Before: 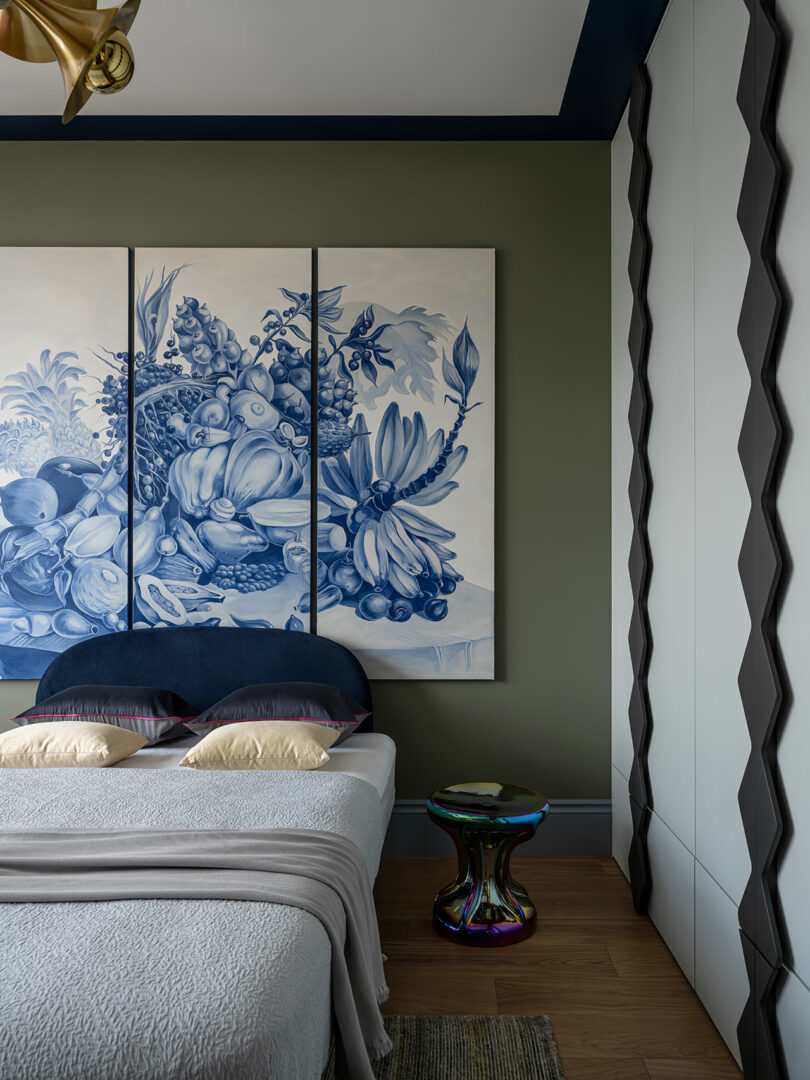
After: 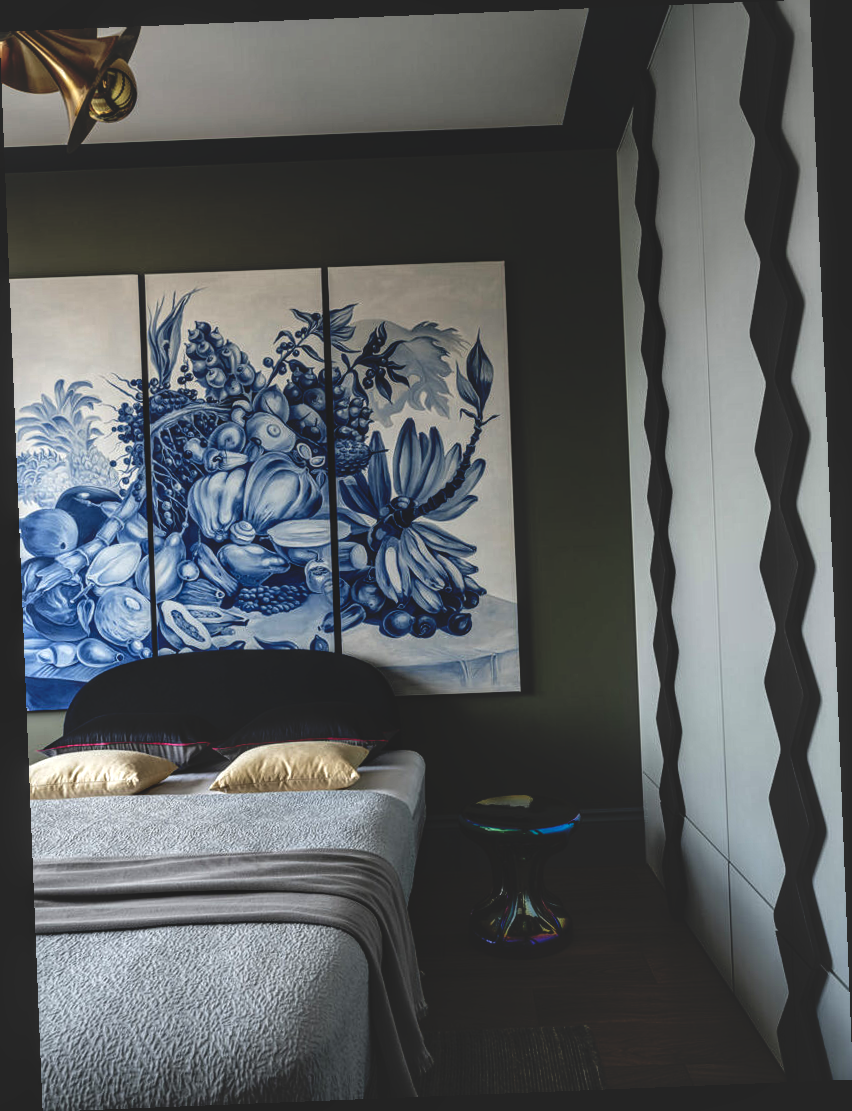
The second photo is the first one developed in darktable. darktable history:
local contrast: detail 150%
base curve: curves: ch0 [(0, 0.02) (0.083, 0.036) (1, 1)], preserve colors none
rotate and perspective: rotation -2.29°, automatic cropping off
